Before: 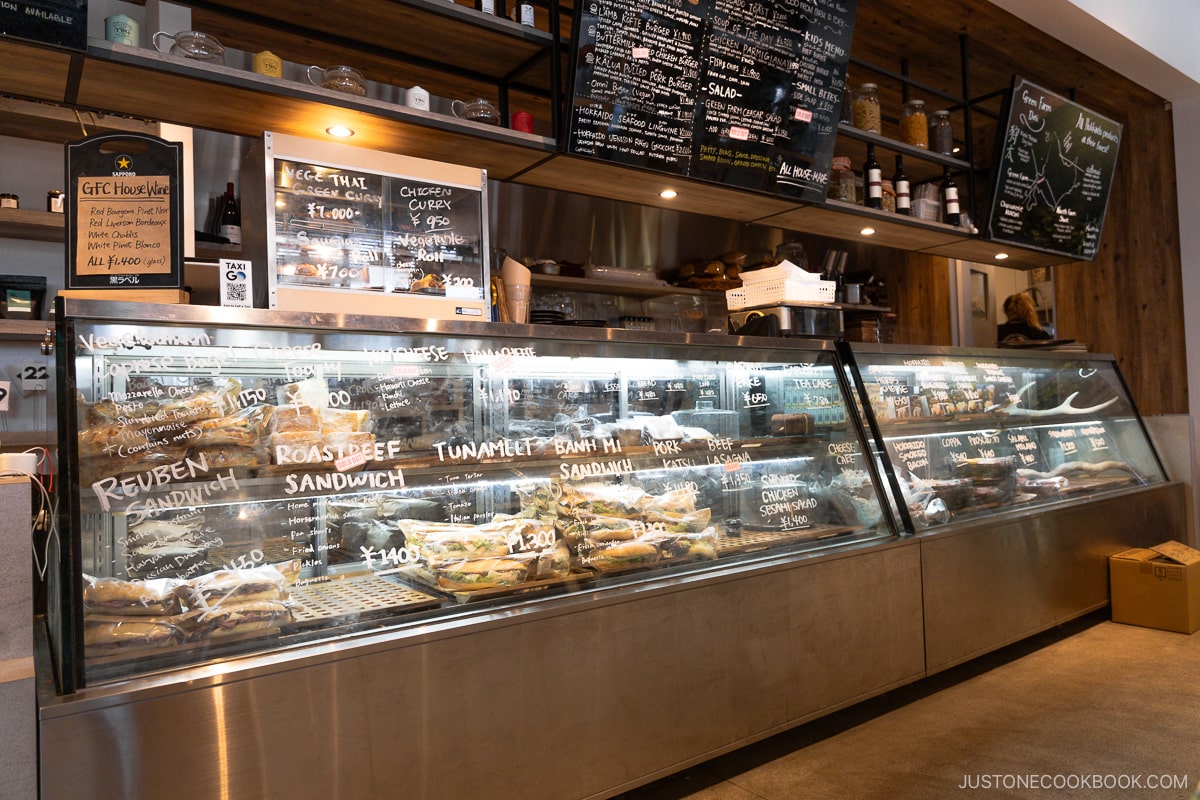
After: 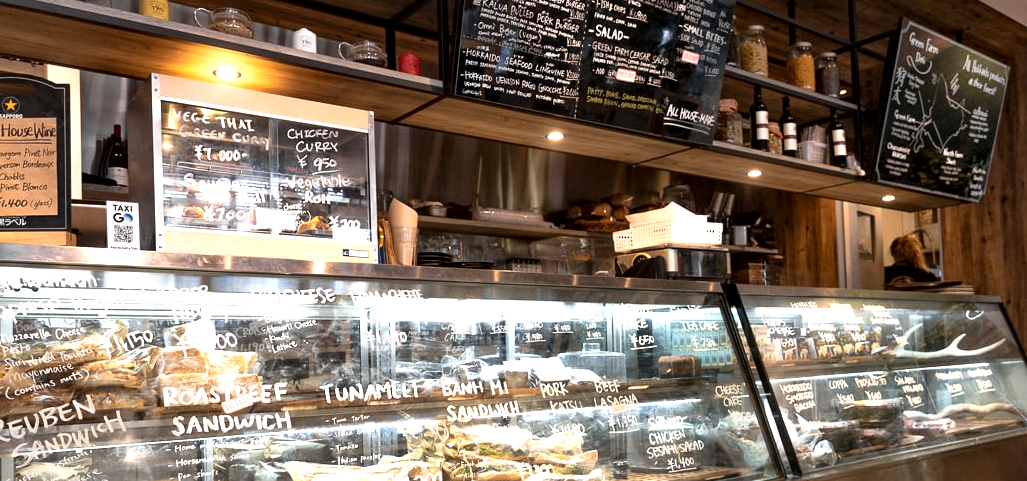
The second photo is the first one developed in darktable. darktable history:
exposure: black level correction 0, exposure 0.498 EV, compensate exposure bias true, compensate highlight preservation false
crop and rotate: left 9.457%, top 7.348%, right 4.937%, bottom 32.526%
local contrast: mode bilateral grid, contrast 20, coarseness 19, detail 163%, midtone range 0.2
